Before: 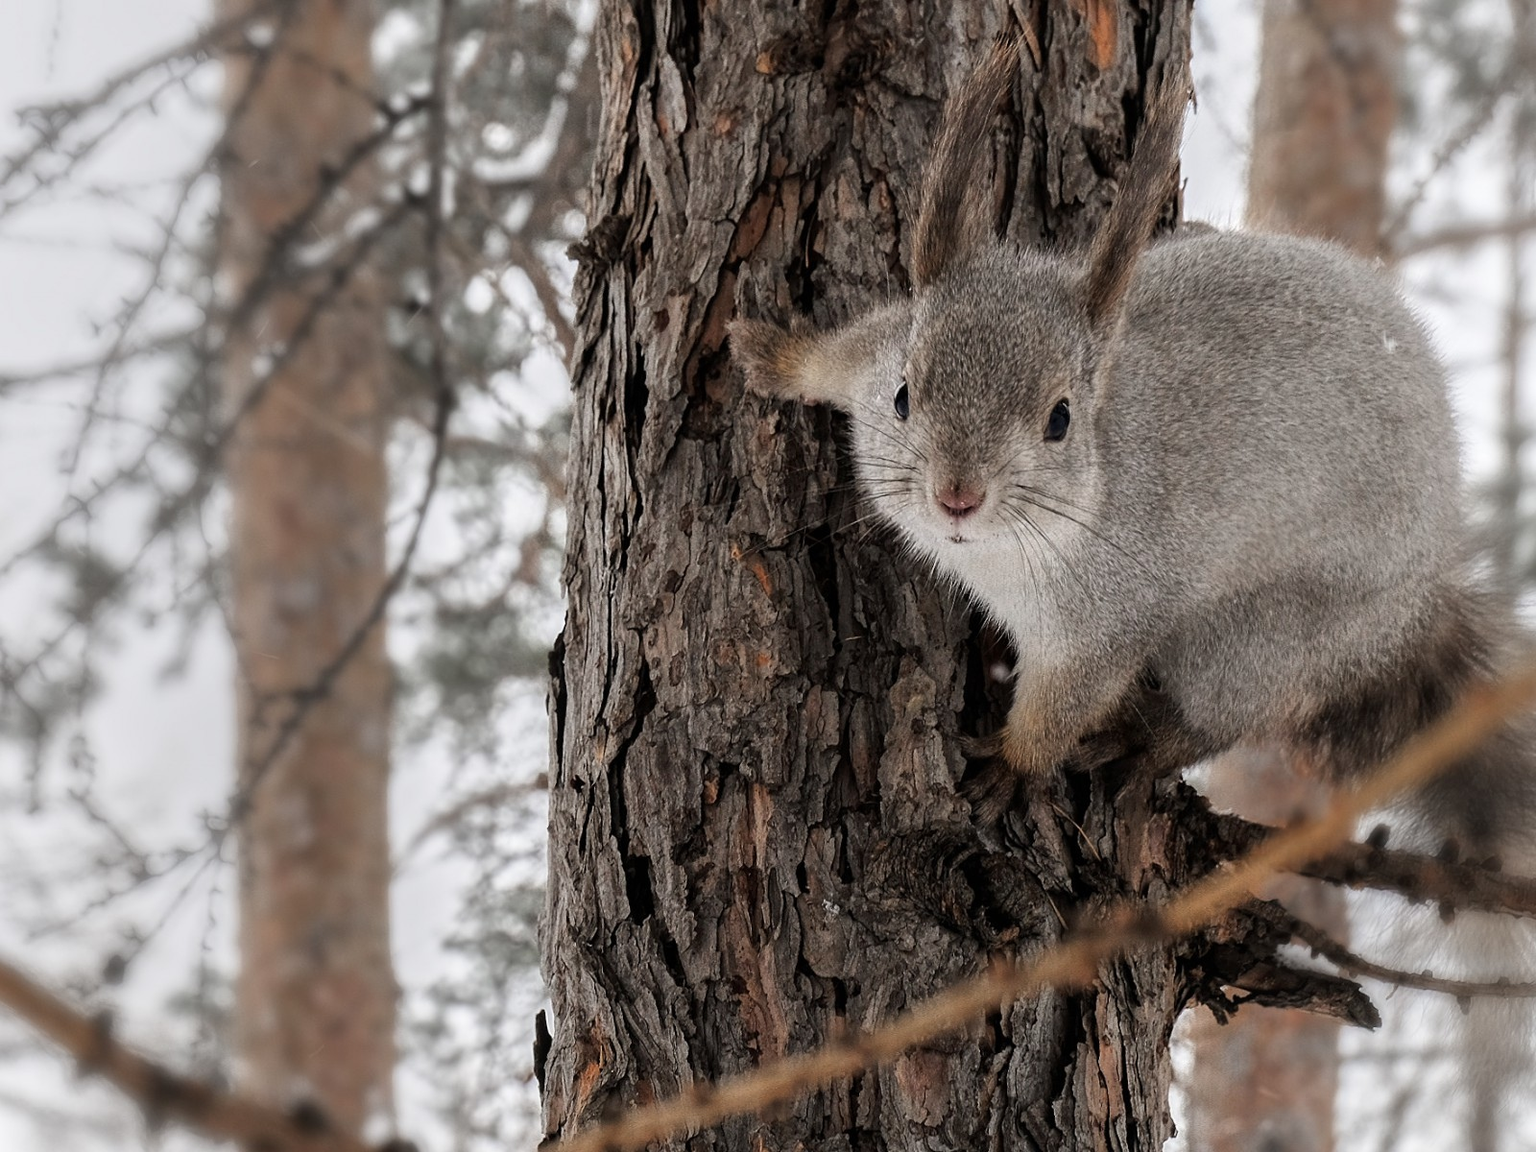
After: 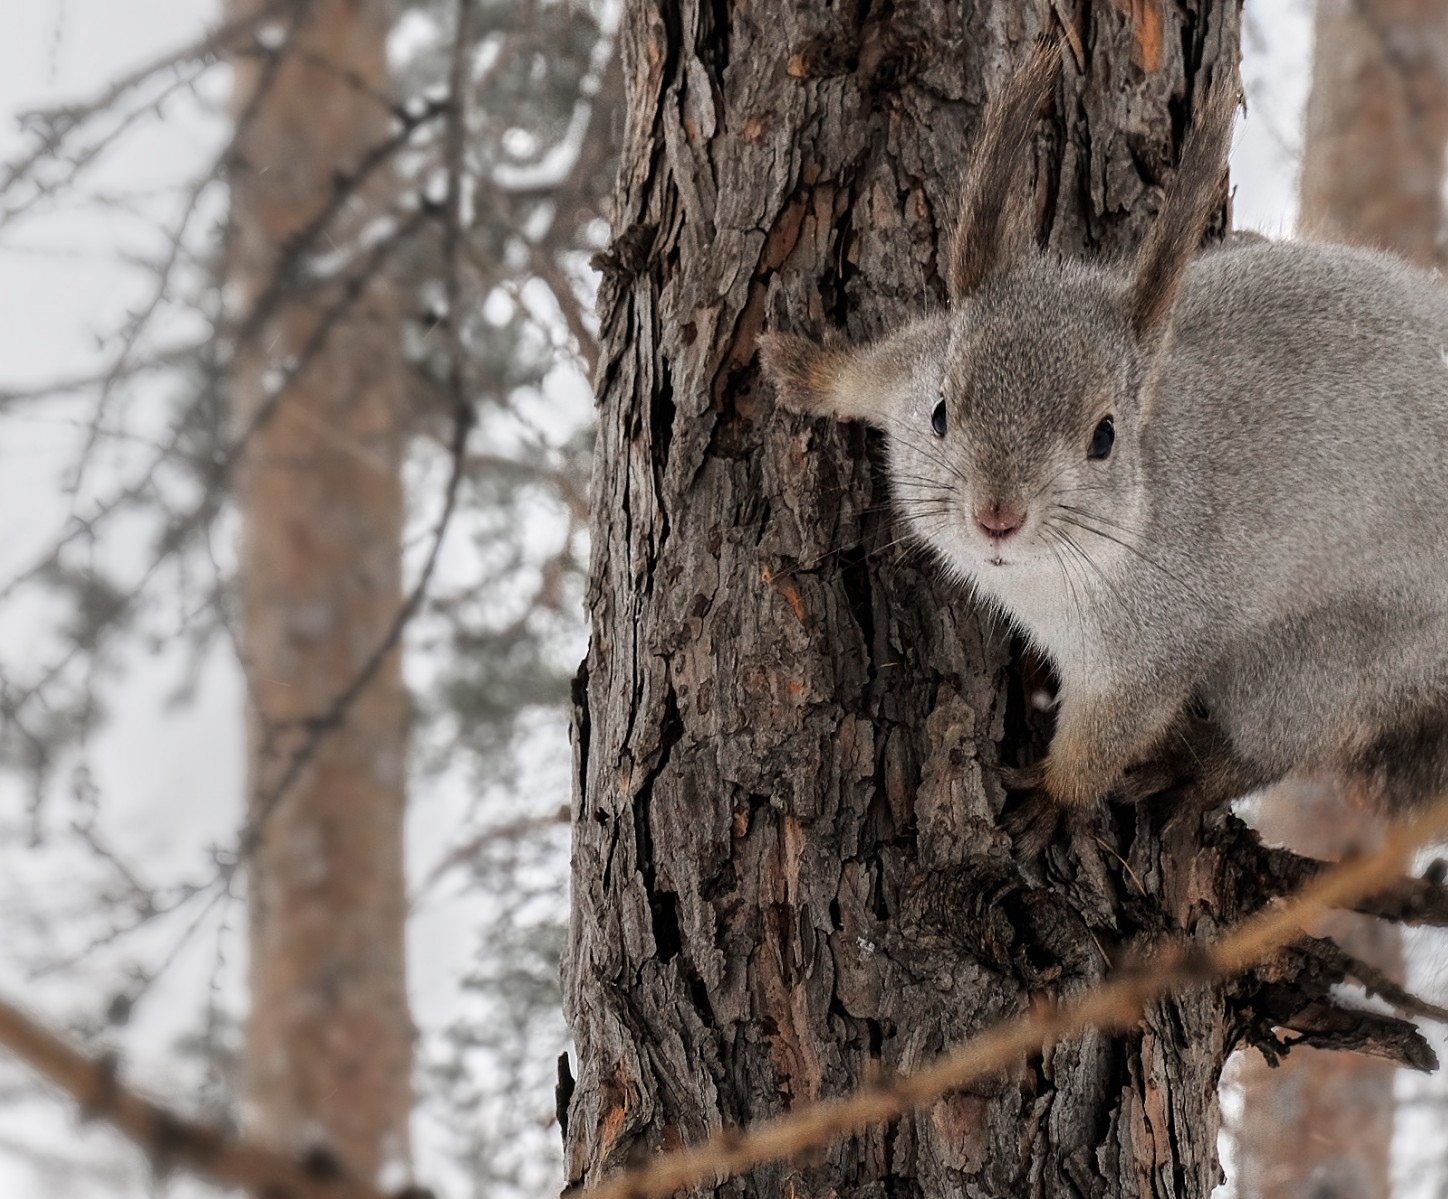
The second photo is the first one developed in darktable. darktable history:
crop: right 9.494%, bottom 0.024%
base curve: curves: ch0 [(0, 0) (0.297, 0.298) (1, 1)], preserve colors none
